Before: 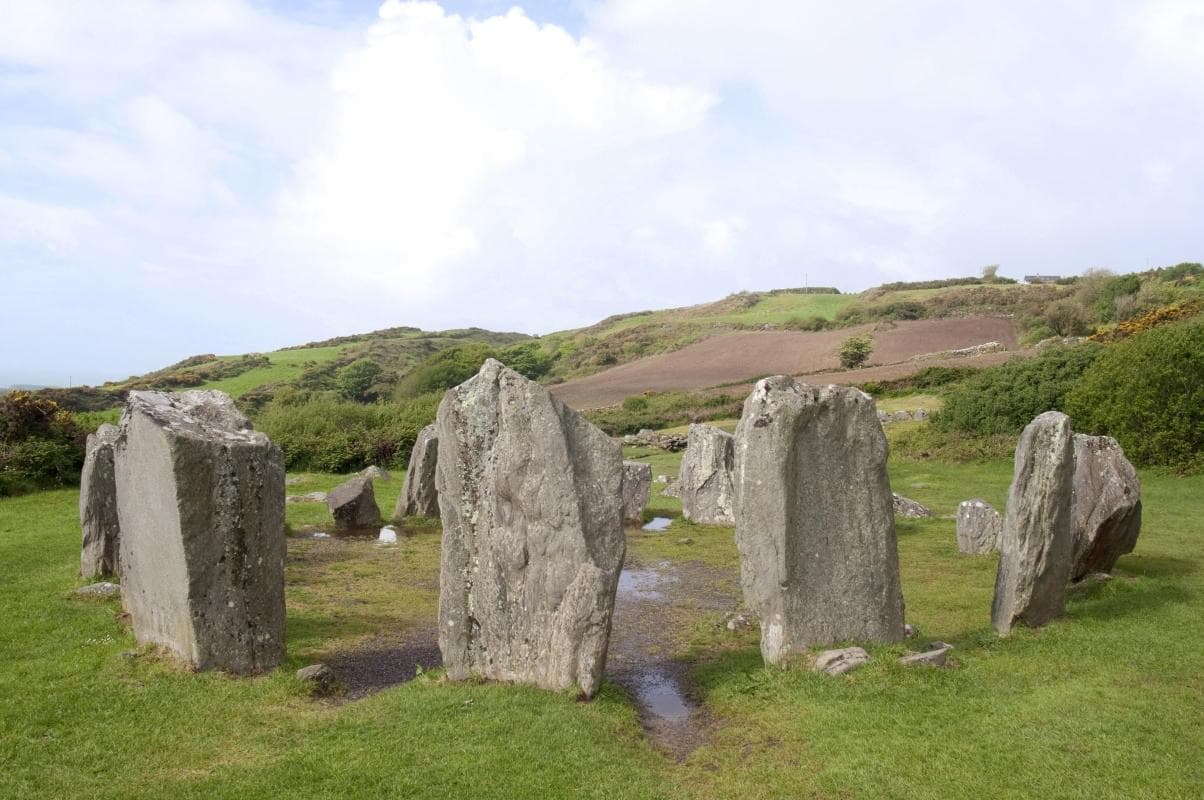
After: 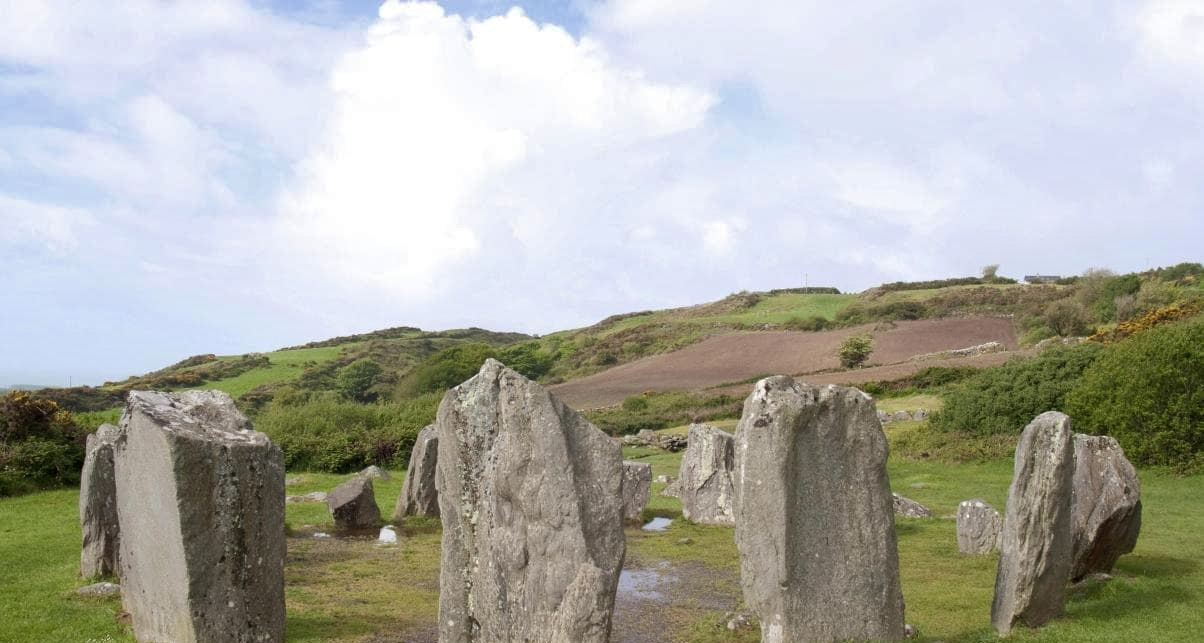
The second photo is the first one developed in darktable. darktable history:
shadows and highlights: low approximation 0.01, soften with gaussian
crop: bottom 19.563%
